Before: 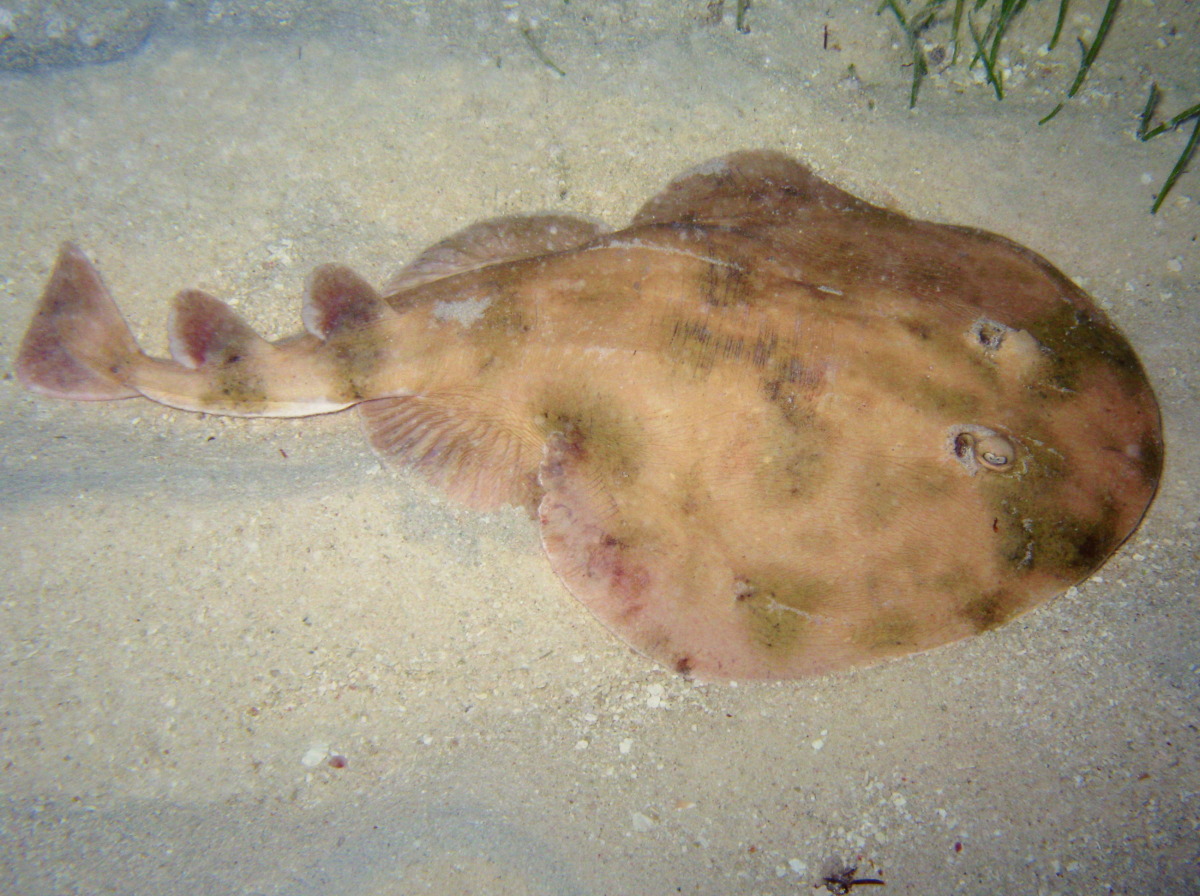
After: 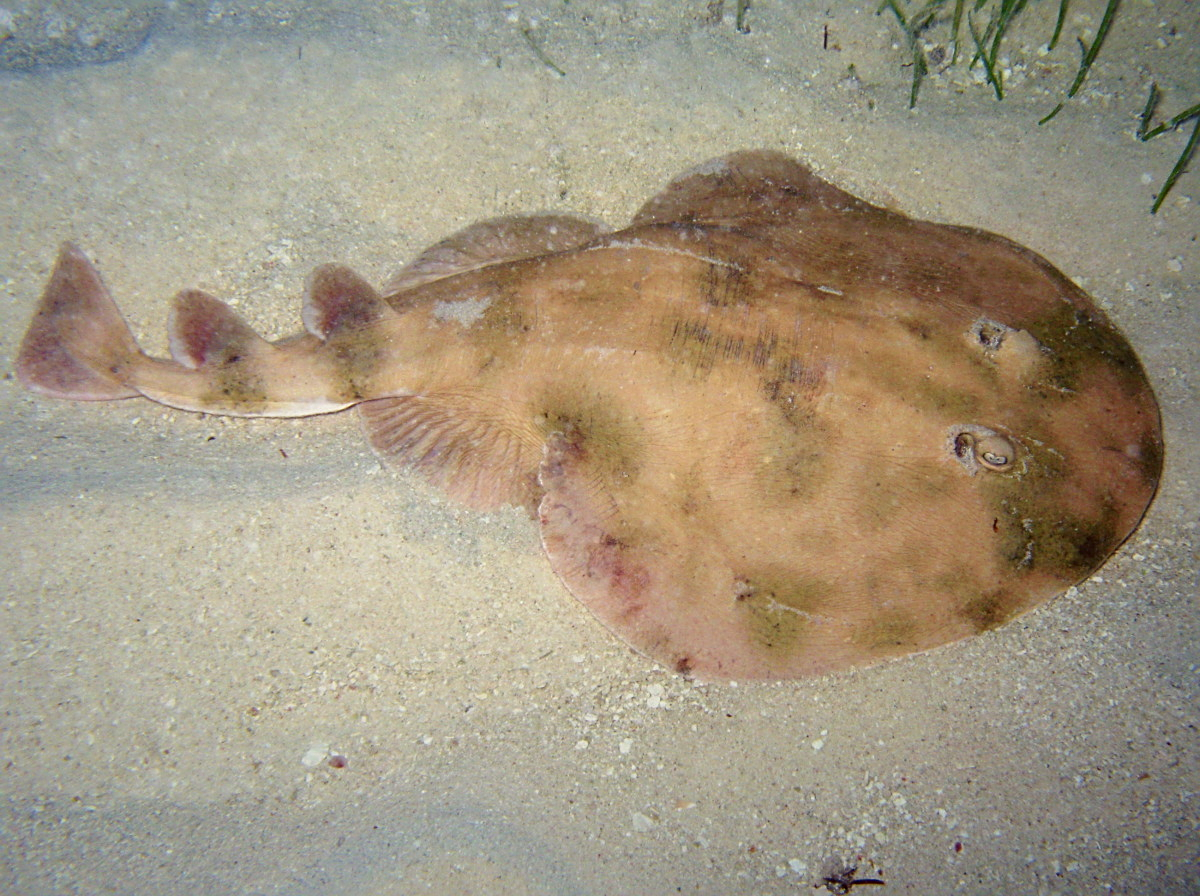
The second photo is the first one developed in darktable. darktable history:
sharpen: radius 2.531, amount 0.628
